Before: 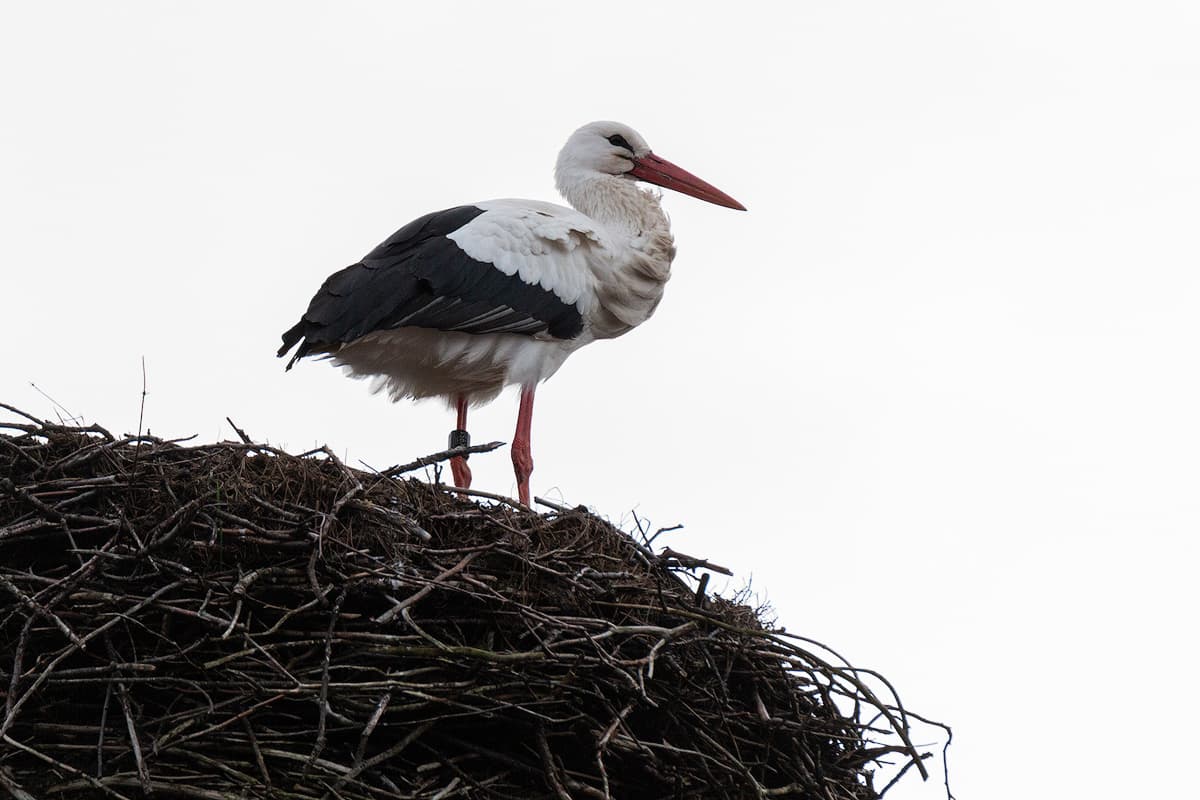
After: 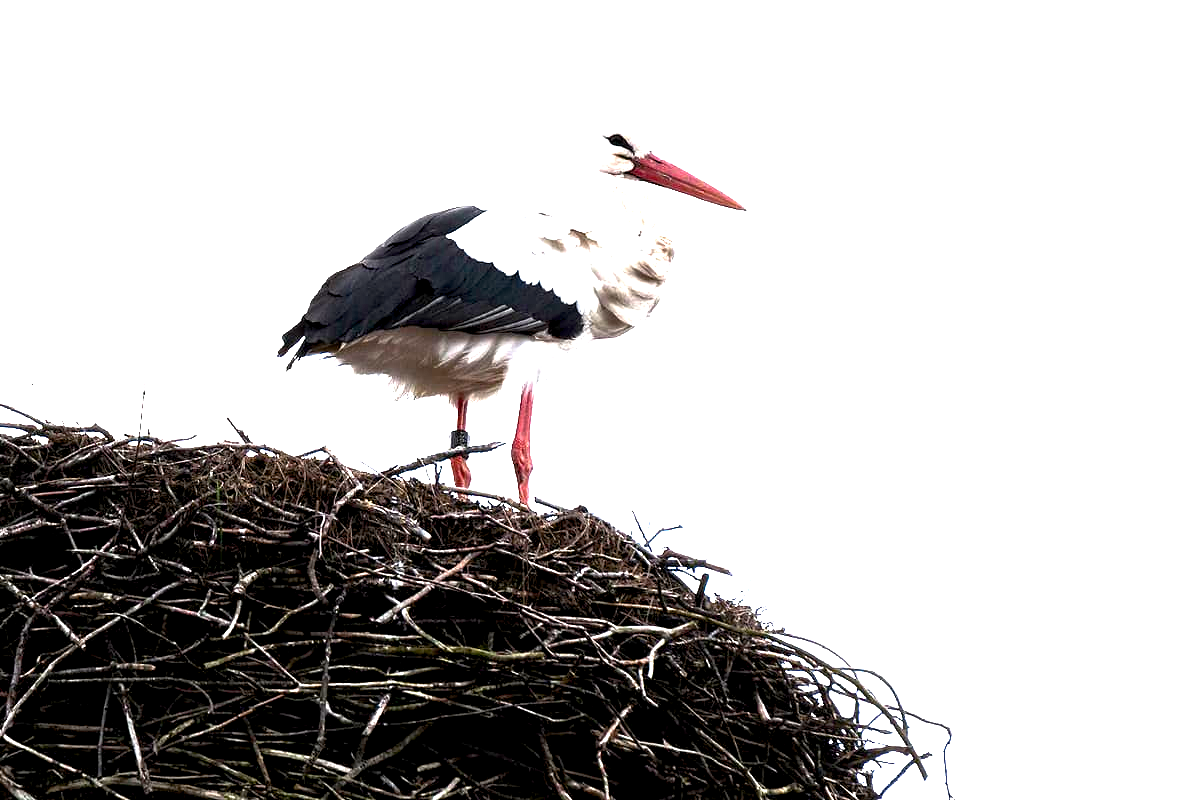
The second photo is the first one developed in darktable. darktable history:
color balance rgb: global offset › luminance -0.513%, perceptual saturation grading › global saturation 0.941%, perceptual brilliance grading › global brilliance 34.612%, perceptual brilliance grading › highlights 49.914%, perceptual brilliance grading › mid-tones 59.056%, perceptual brilliance grading › shadows 34.997%
